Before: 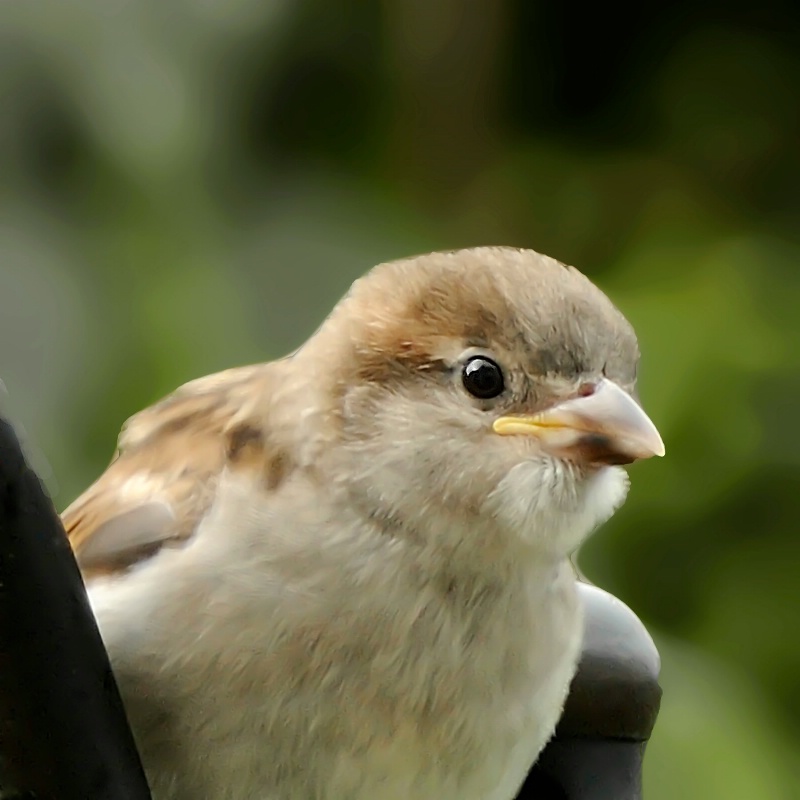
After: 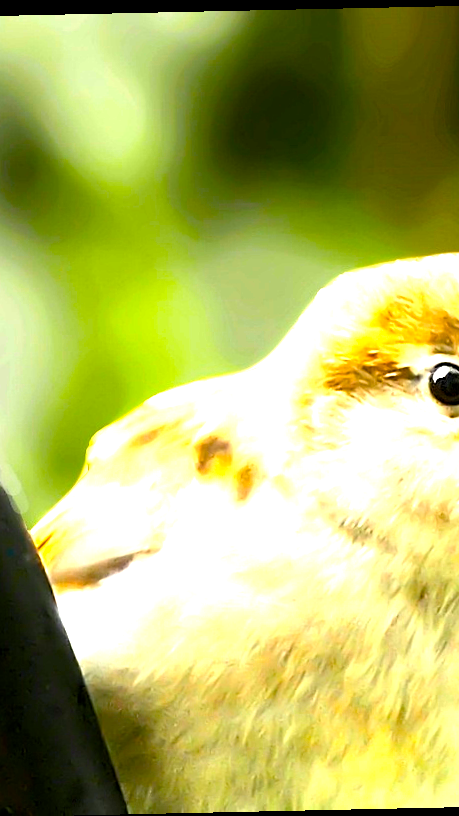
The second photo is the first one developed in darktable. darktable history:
rotate and perspective: rotation -1.24°, automatic cropping off
exposure: black level correction 0.001, exposure 1.735 EV, compensate highlight preservation false
crop: left 5.114%, right 38.589%
color balance rgb: linear chroma grading › global chroma 9%, perceptual saturation grading › global saturation 36%, perceptual saturation grading › shadows 35%, perceptual brilliance grading › global brilliance 15%, perceptual brilliance grading › shadows -35%, global vibrance 15%
